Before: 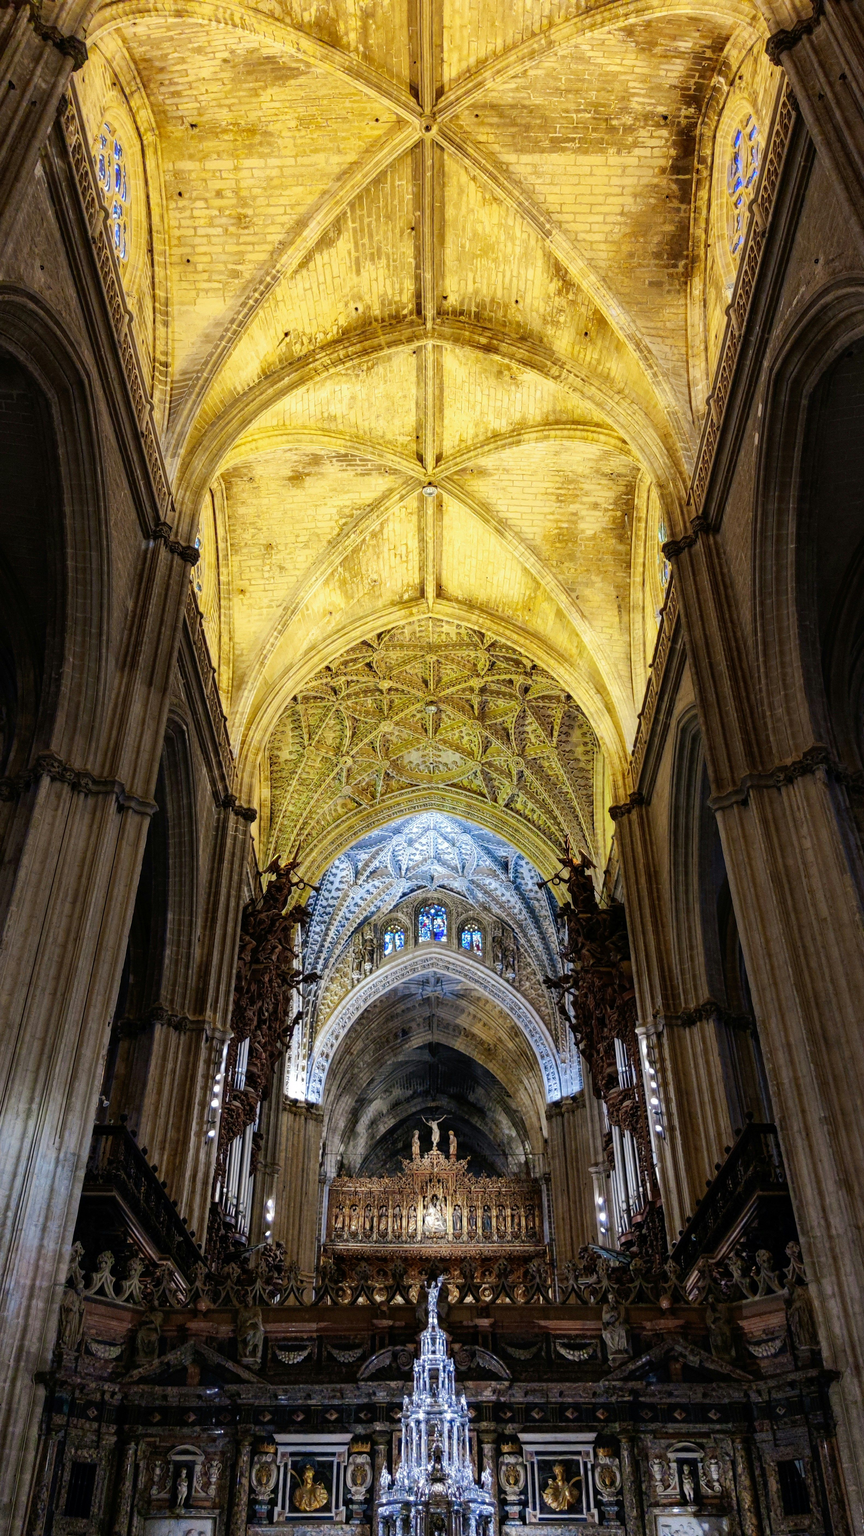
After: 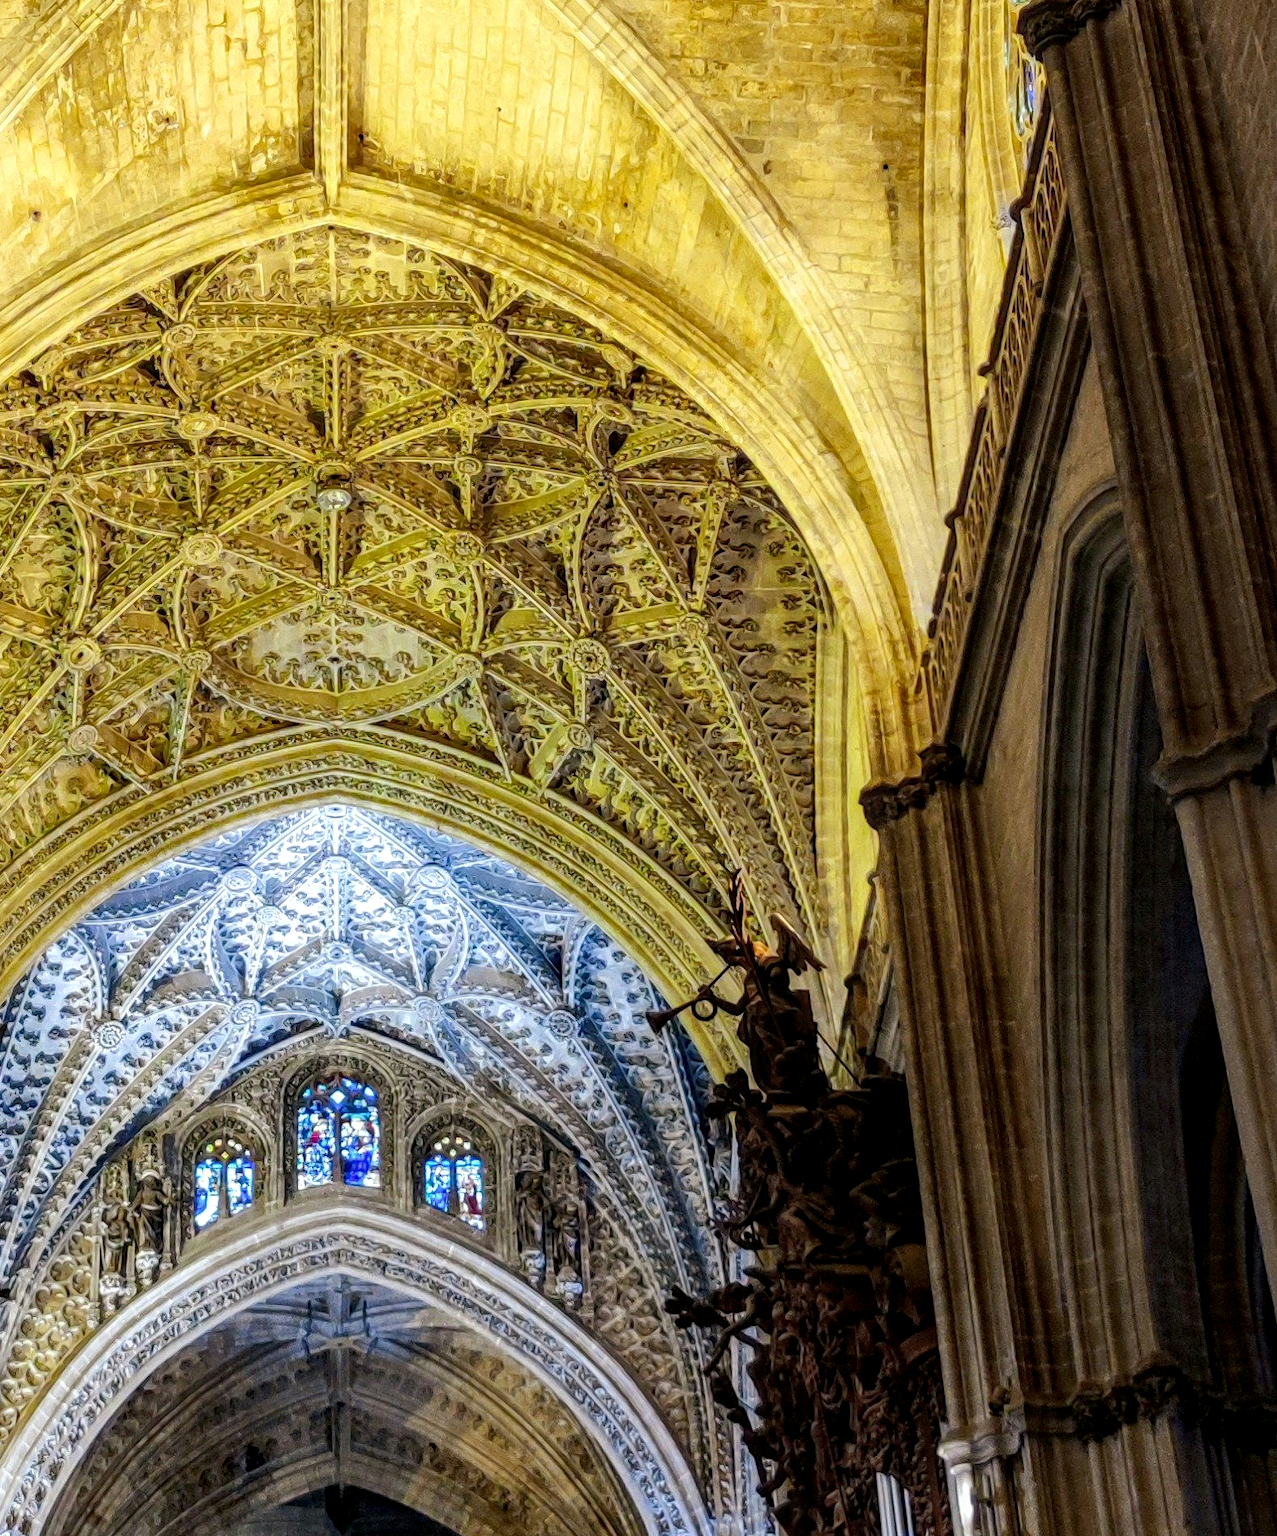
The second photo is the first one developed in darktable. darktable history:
crop: left 36.889%, top 35.225%, right 13.185%, bottom 31.004%
local contrast: detail 130%
